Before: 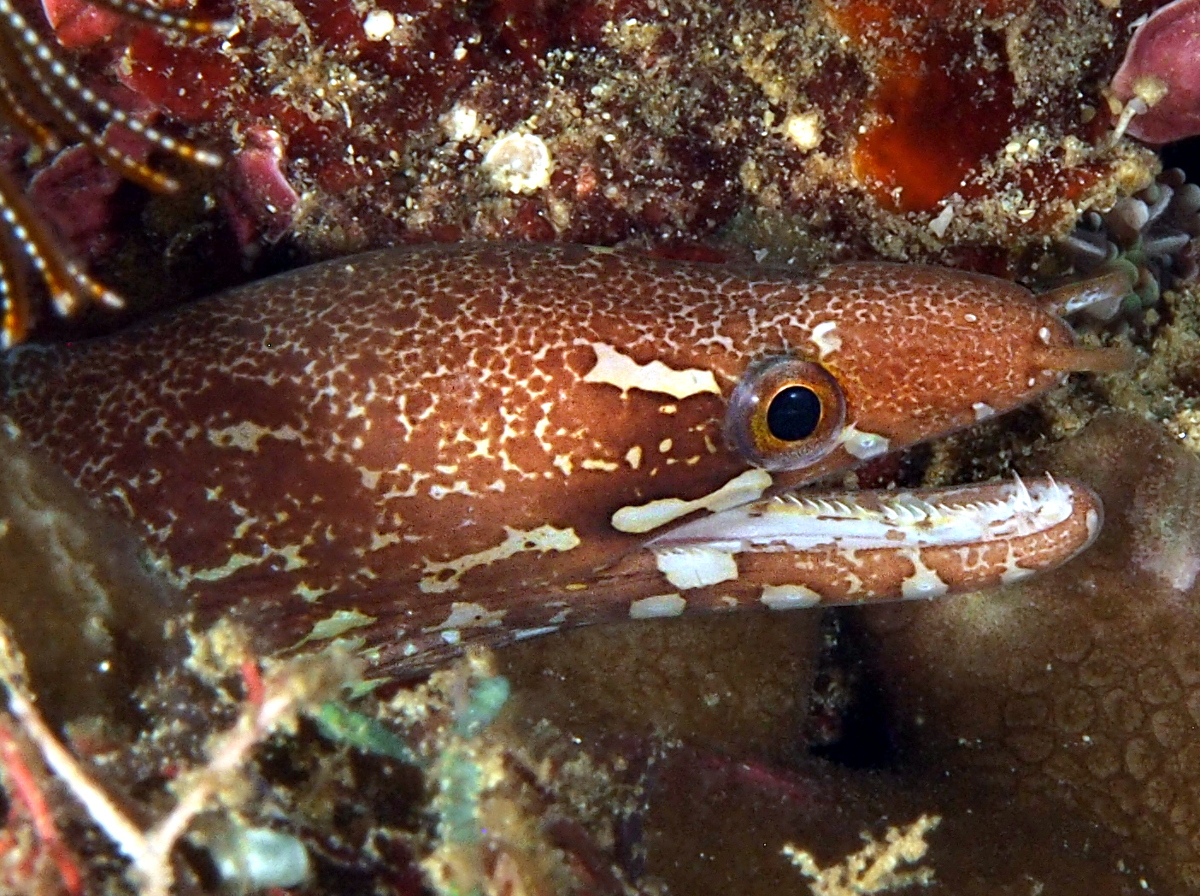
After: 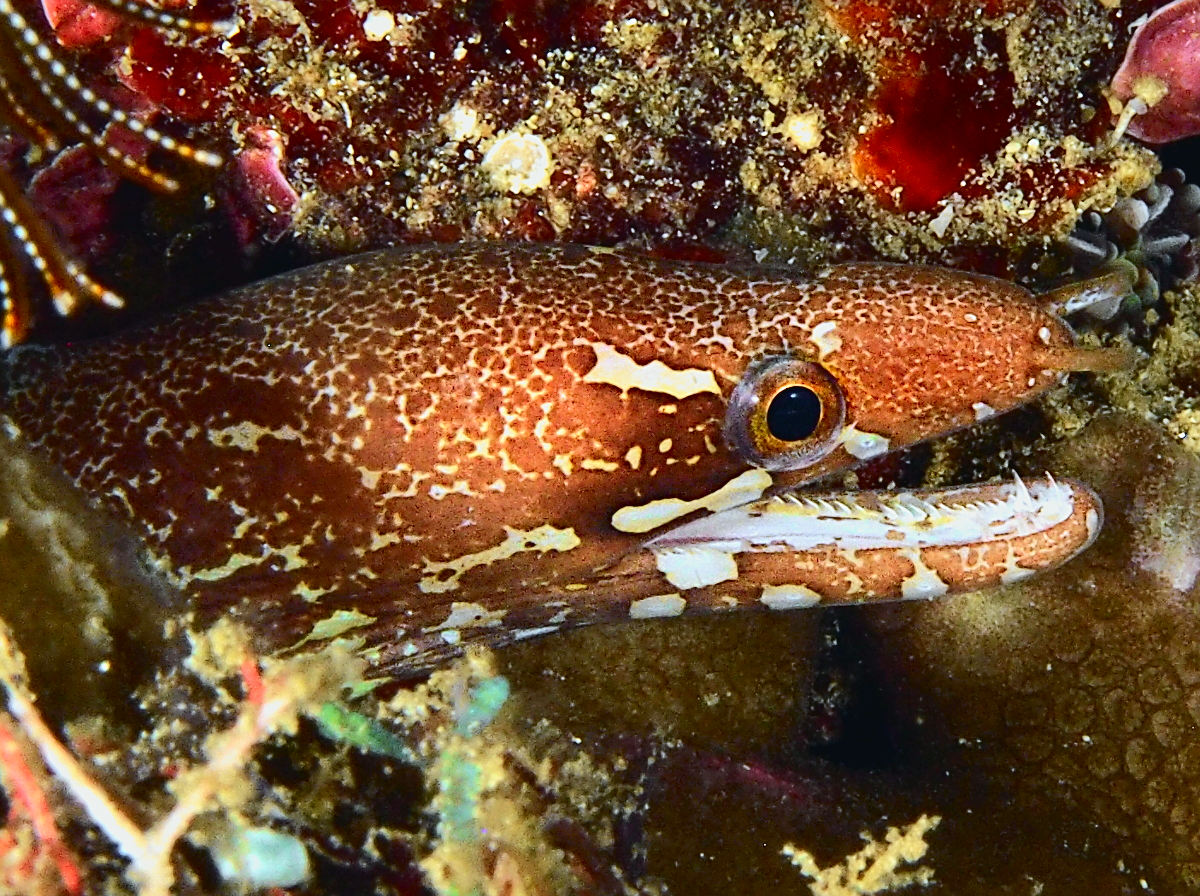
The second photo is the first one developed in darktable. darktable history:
sharpen: on, module defaults
tone curve: curves: ch0 [(0, 0.03) (0.113, 0.087) (0.207, 0.184) (0.515, 0.612) (0.712, 0.793) (1, 0.946)]; ch1 [(0, 0) (0.172, 0.123) (0.317, 0.279) (0.414, 0.382) (0.476, 0.479) (0.505, 0.498) (0.534, 0.534) (0.621, 0.65) (0.709, 0.764) (1, 1)]; ch2 [(0, 0) (0.411, 0.424) (0.505, 0.505) (0.521, 0.524) (0.537, 0.57) (0.65, 0.699) (1, 1)], color space Lab, independent channels, preserve colors none
